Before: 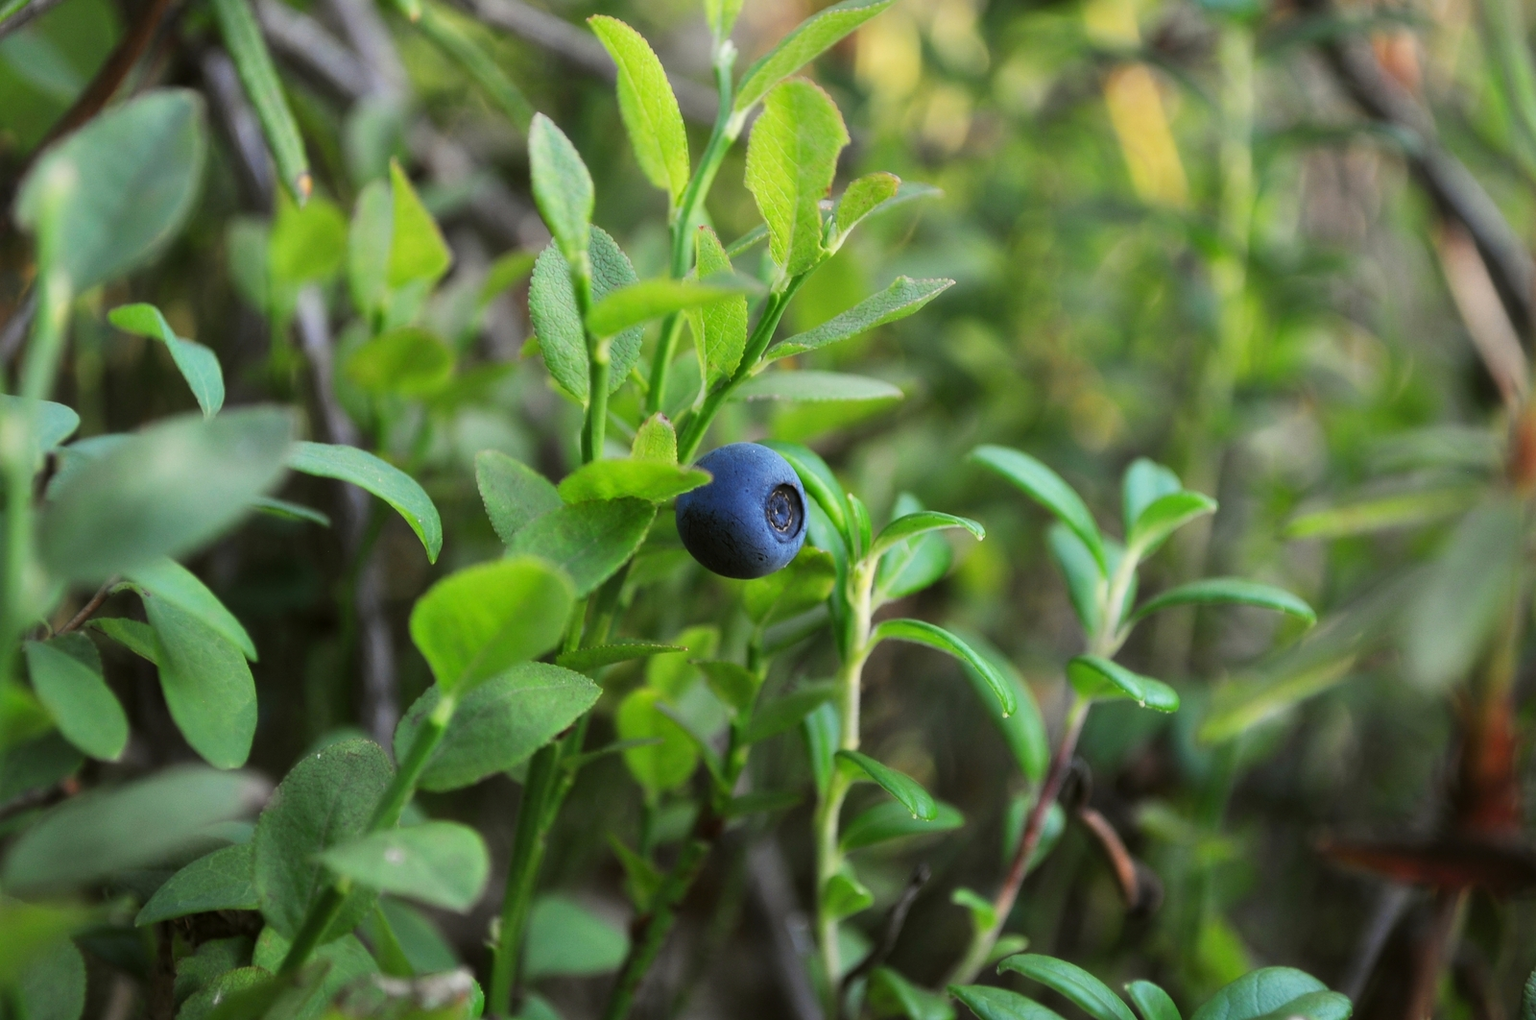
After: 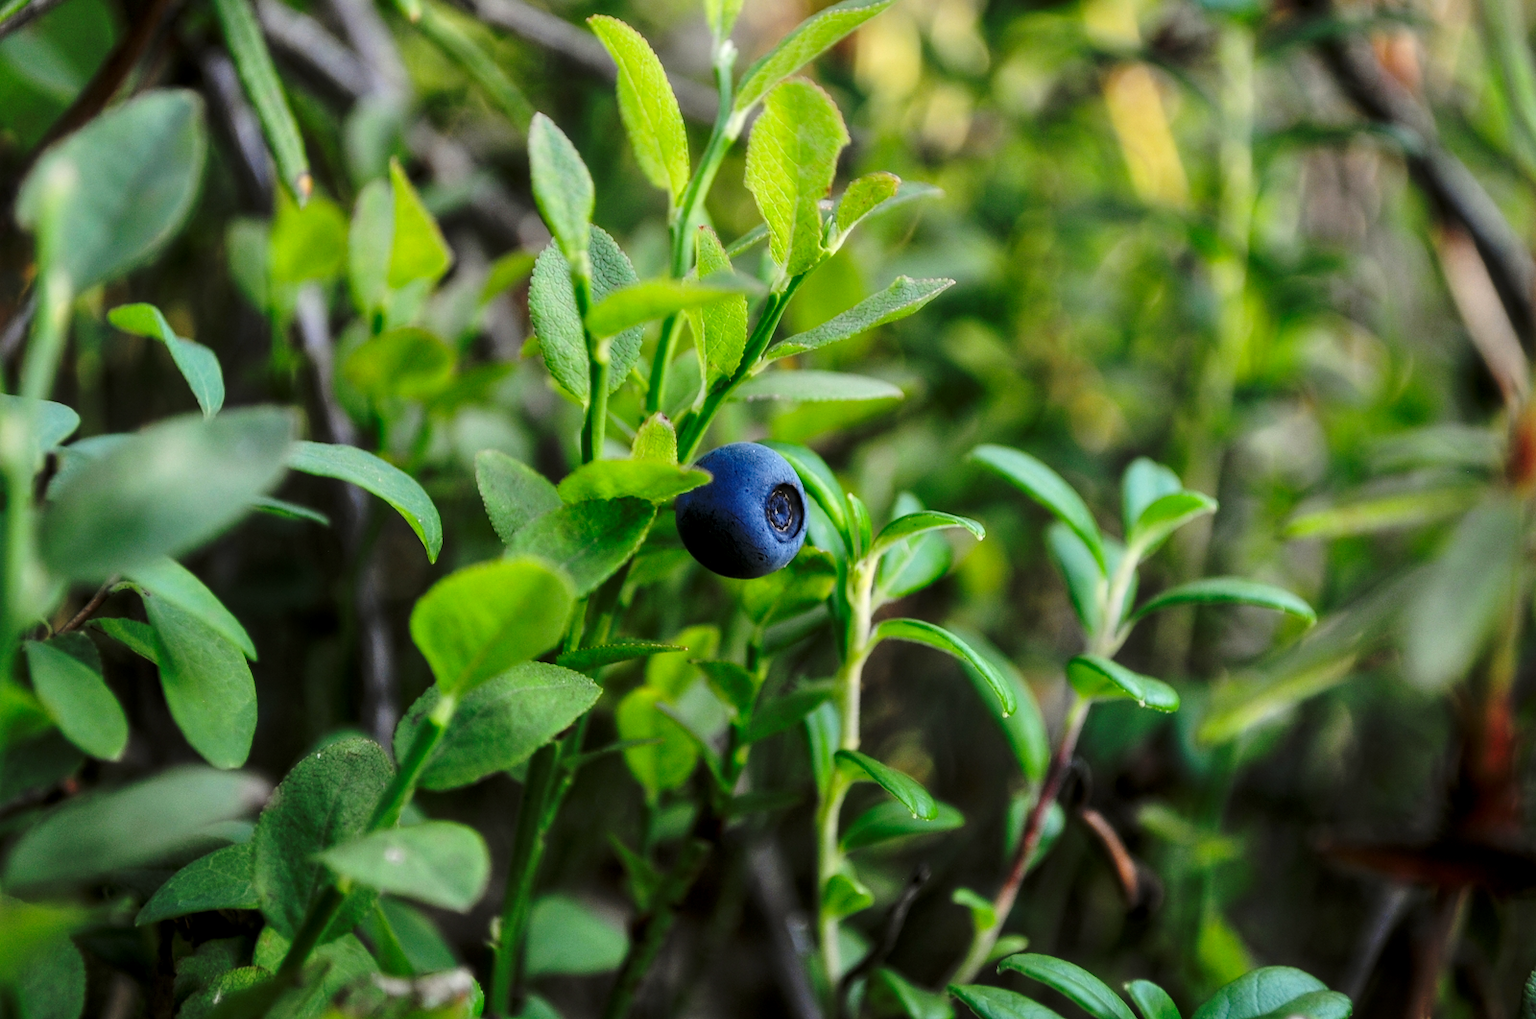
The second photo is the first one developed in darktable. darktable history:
local contrast: detail 130%
base curve: curves: ch0 [(0, 0) (0.073, 0.04) (0.157, 0.139) (0.492, 0.492) (0.758, 0.758) (1, 1)], preserve colors none
